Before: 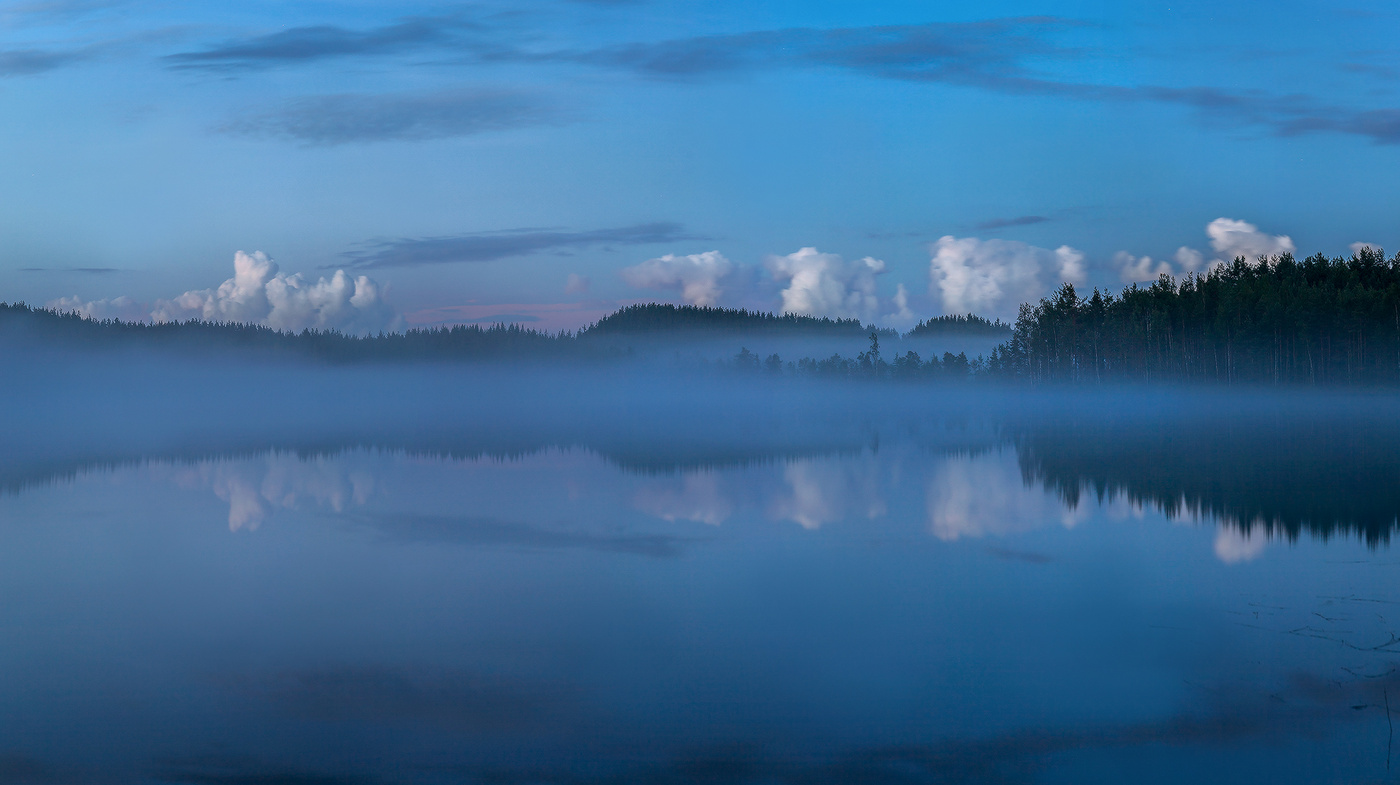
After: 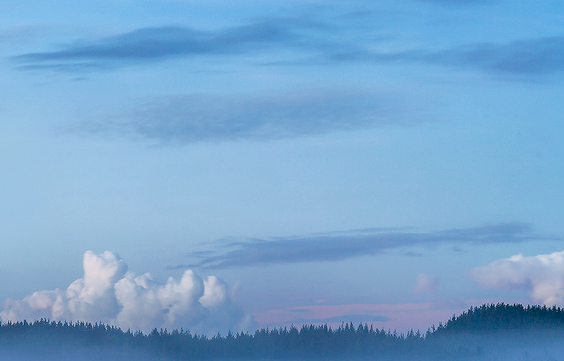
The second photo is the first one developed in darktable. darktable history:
tone curve: curves: ch0 [(0, 0.037) (0.045, 0.055) (0.155, 0.138) (0.29, 0.325) (0.428, 0.513) (0.604, 0.71) (0.824, 0.882) (1, 0.965)]; ch1 [(0, 0) (0.339, 0.334) (0.445, 0.419) (0.476, 0.454) (0.498, 0.498) (0.53, 0.515) (0.557, 0.556) (0.609, 0.649) (0.716, 0.746) (1, 1)]; ch2 [(0, 0) (0.327, 0.318) (0.417, 0.426) (0.46, 0.453) (0.502, 0.5) (0.526, 0.52) (0.554, 0.541) (0.626, 0.65) (0.749, 0.746) (1, 1)], preserve colors none
crop and rotate: left 10.813%, top 0.047%, right 48.836%, bottom 53.94%
